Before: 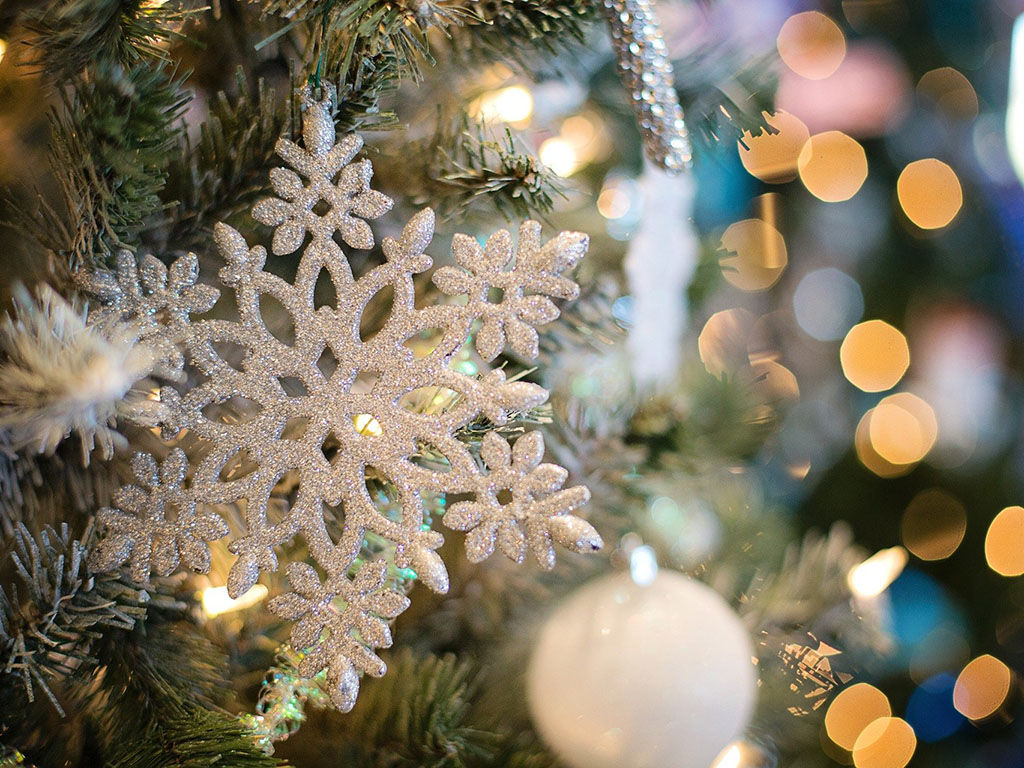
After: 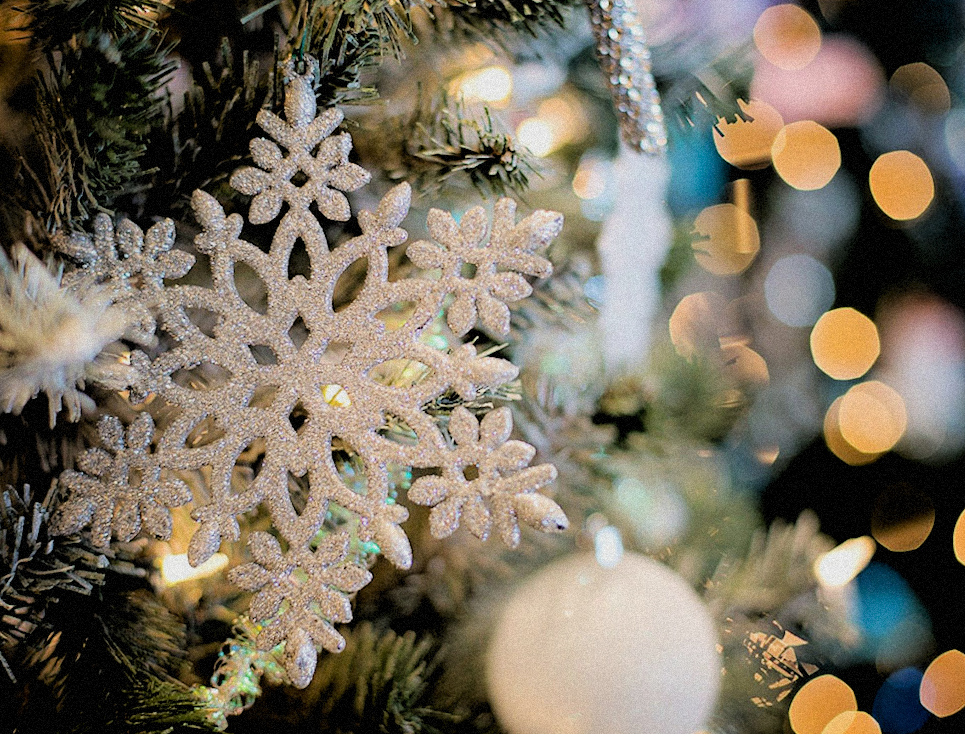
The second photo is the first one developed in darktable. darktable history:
rotate and perspective: rotation 0.226°, lens shift (vertical) -0.042, crop left 0.023, crop right 0.982, crop top 0.006, crop bottom 0.994
filmic rgb: black relative exposure -3.31 EV, white relative exposure 3.45 EV, hardness 2.36, contrast 1.103
exposure: black level correction 0.004, exposure 0.014 EV, compensate highlight preservation false
grain: mid-tones bias 0%
crop and rotate: angle -1.69°
